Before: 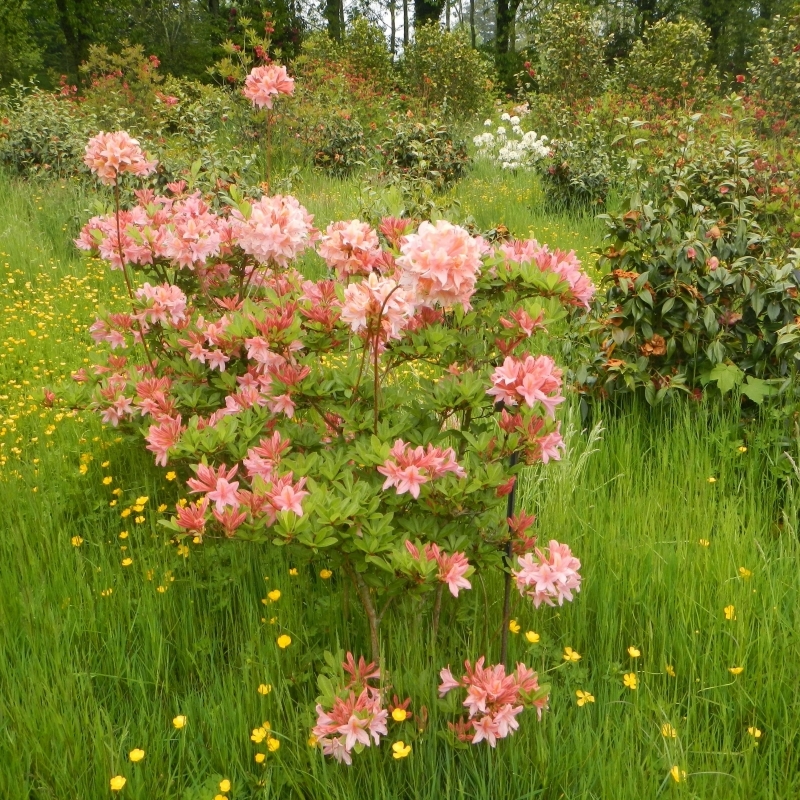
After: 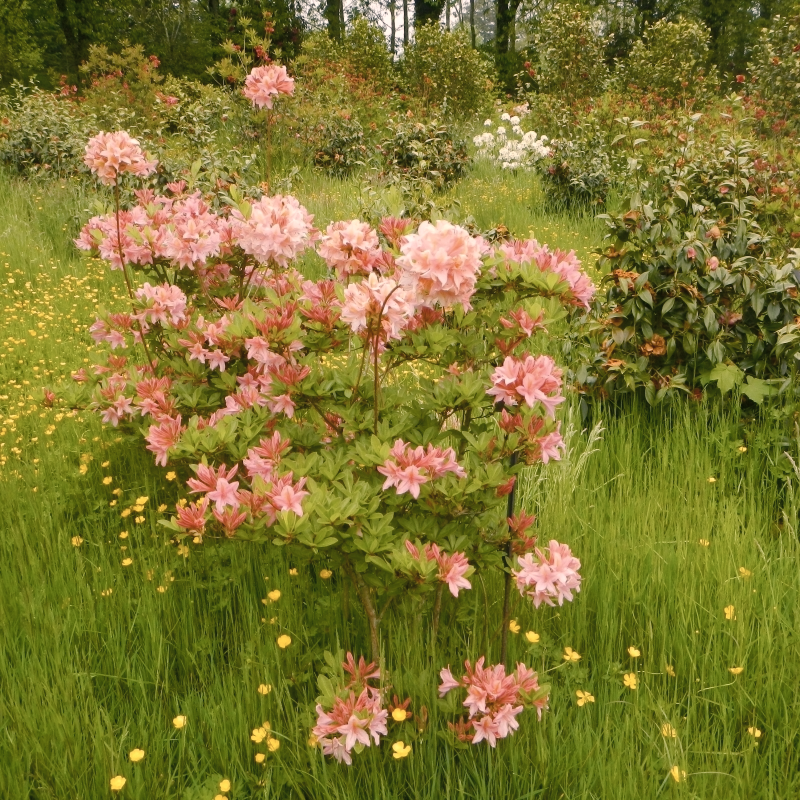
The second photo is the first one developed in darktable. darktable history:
color correction: highlights a* 5.51, highlights b* 5.19, saturation 0.684
color balance rgb: highlights gain › chroma 1.393%, highlights gain › hue 51.31°, perceptual saturation grading › global saturation 34.546%, perceptual saturation grading › highlights -25.414%, perceptual saturation grading › shadows 23.971%, global vibrance 7.537%
